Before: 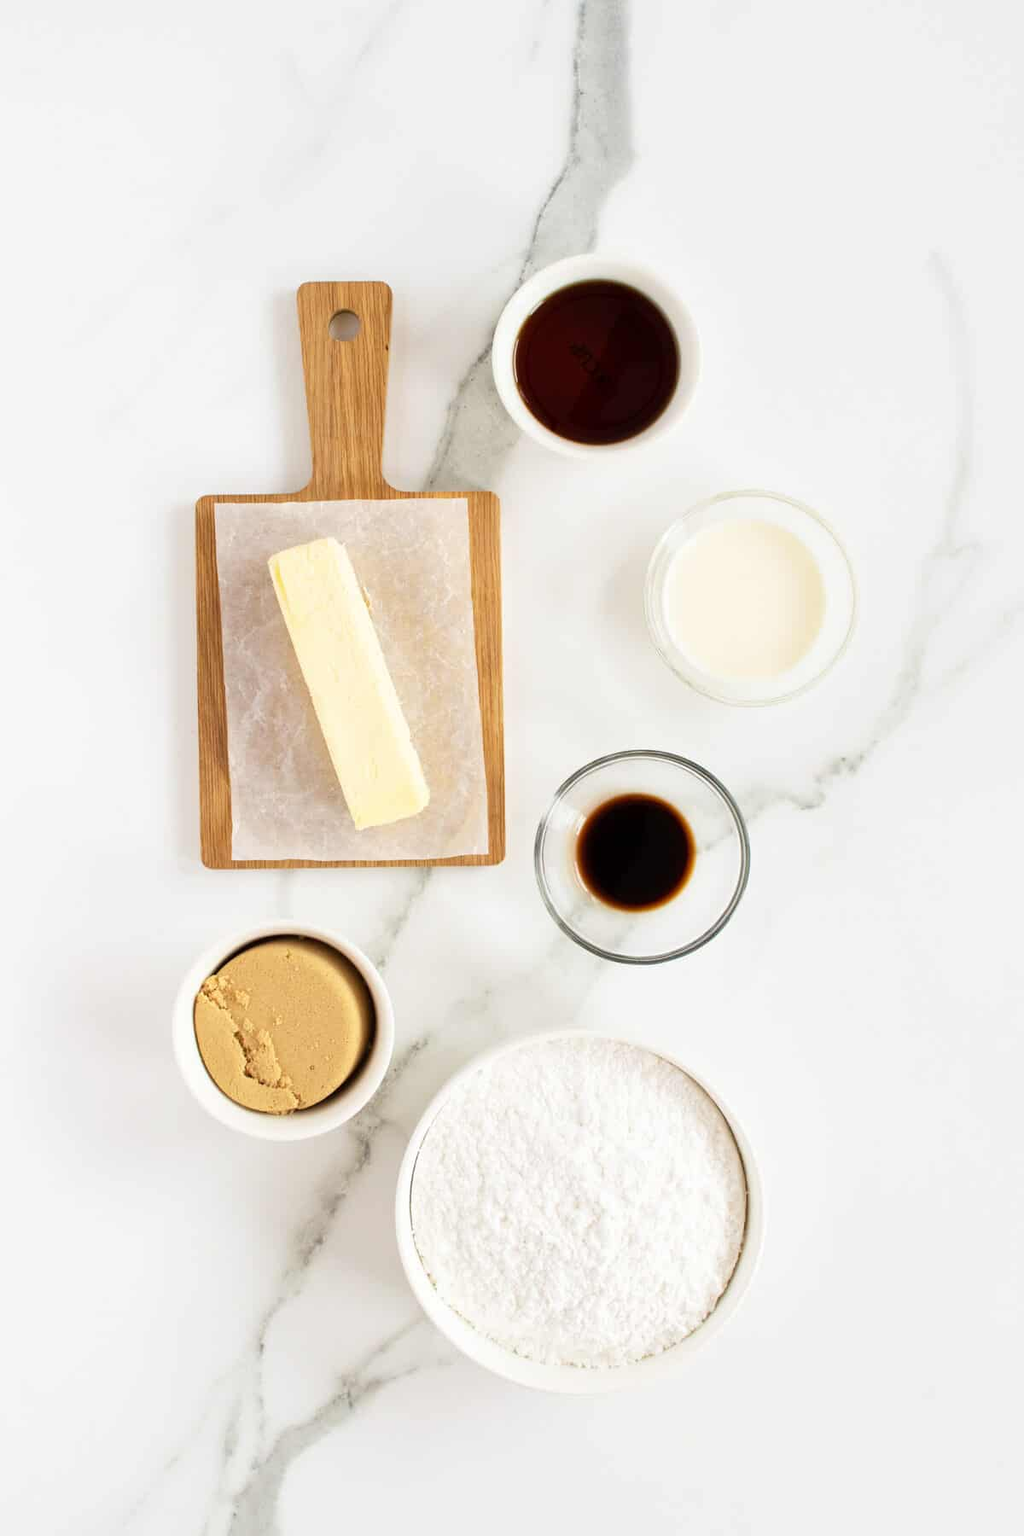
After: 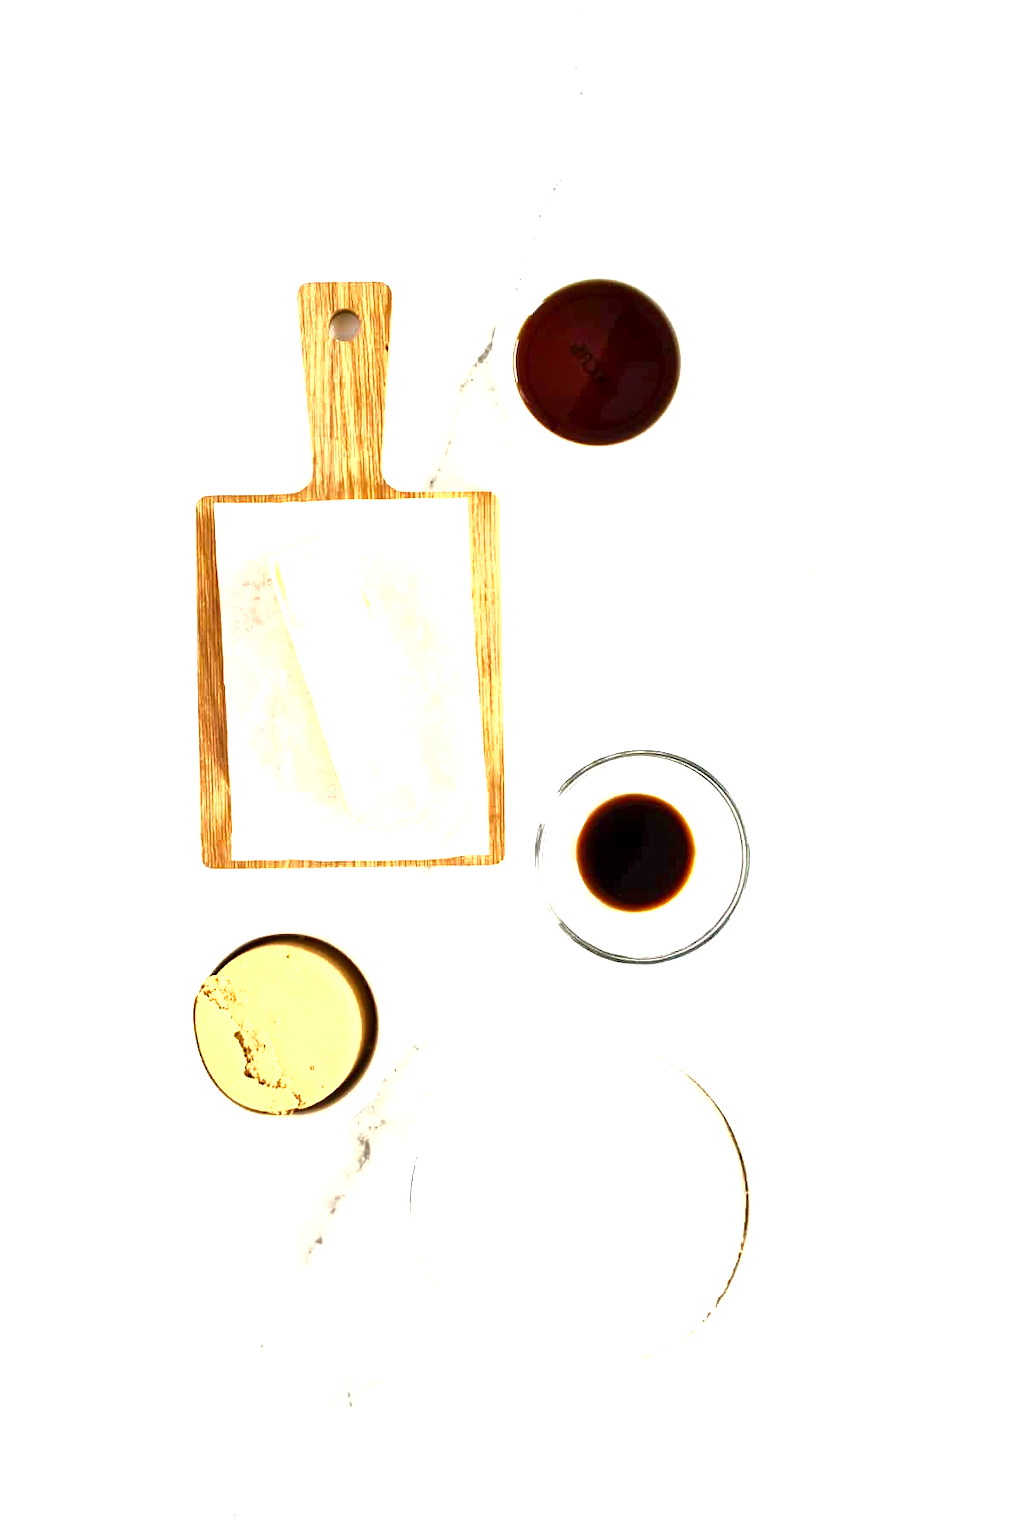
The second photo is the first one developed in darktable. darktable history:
exposure: black level correction 0, exposure 1.409 EV, compensate highlight preservation false
shadows and highlights: shadows 52.19, highlights -28.65, soften with gaussian
local contrast: mode bilateral grid, contrast 20, coarseness 50, detail 172%, midtone range 0.2
